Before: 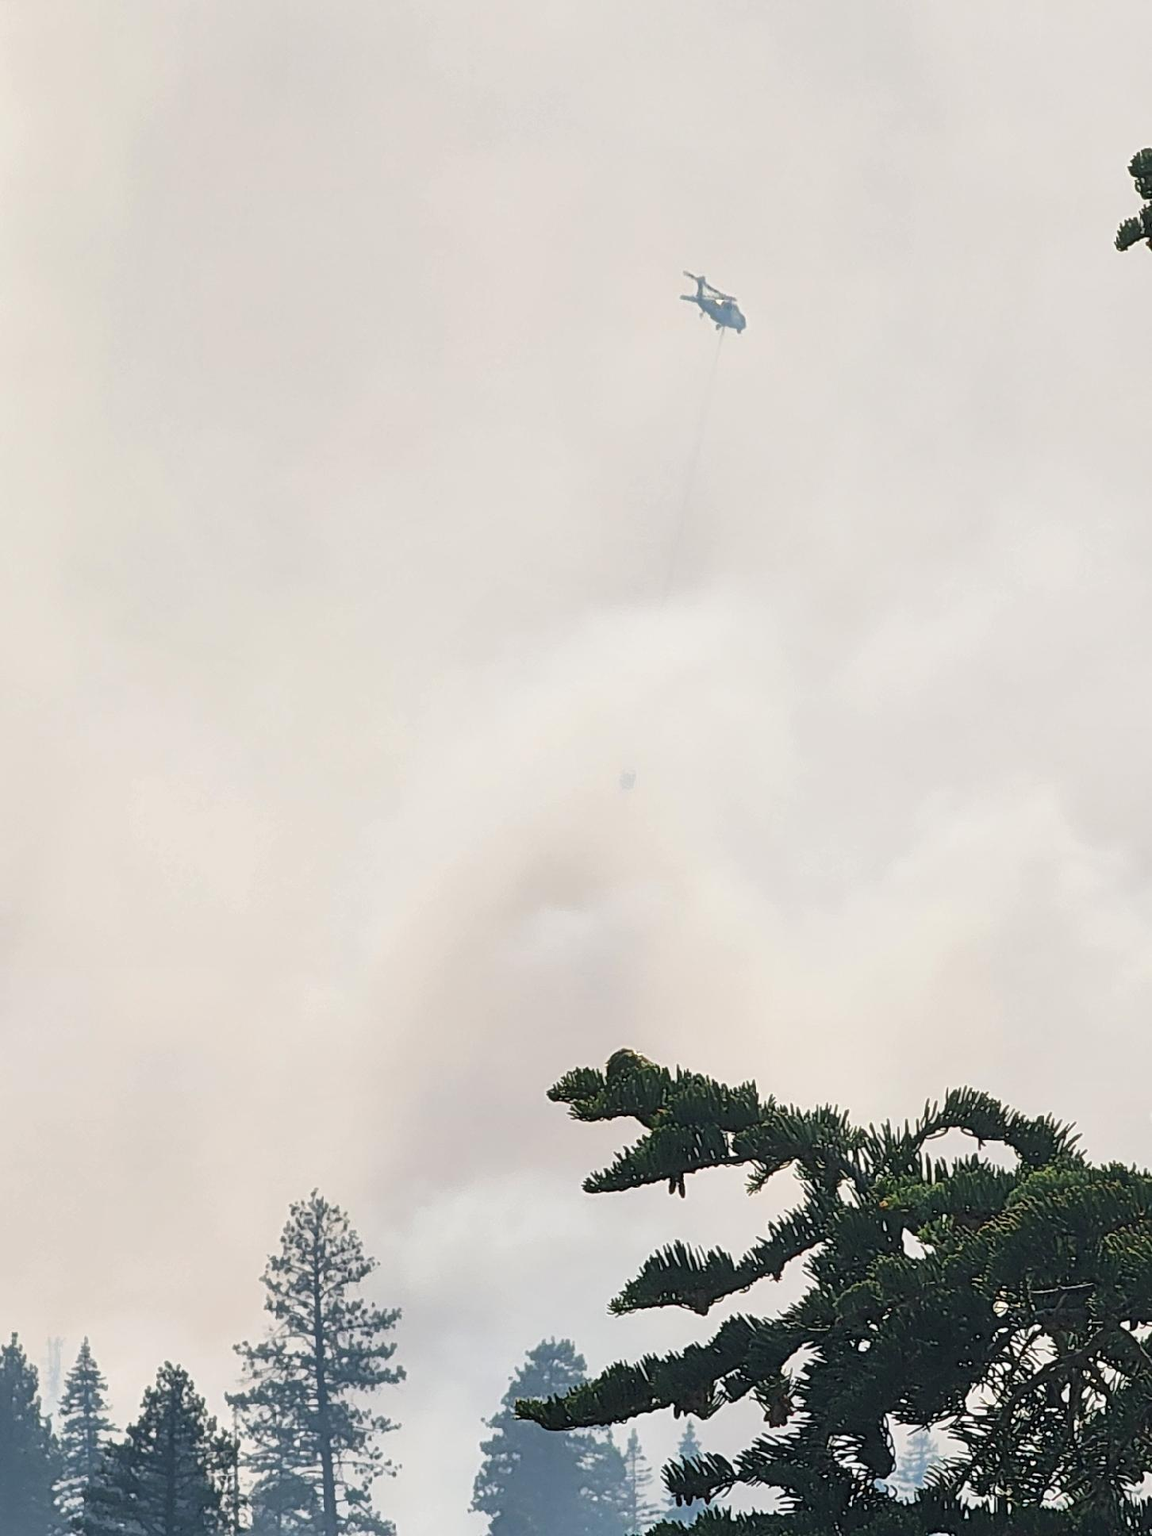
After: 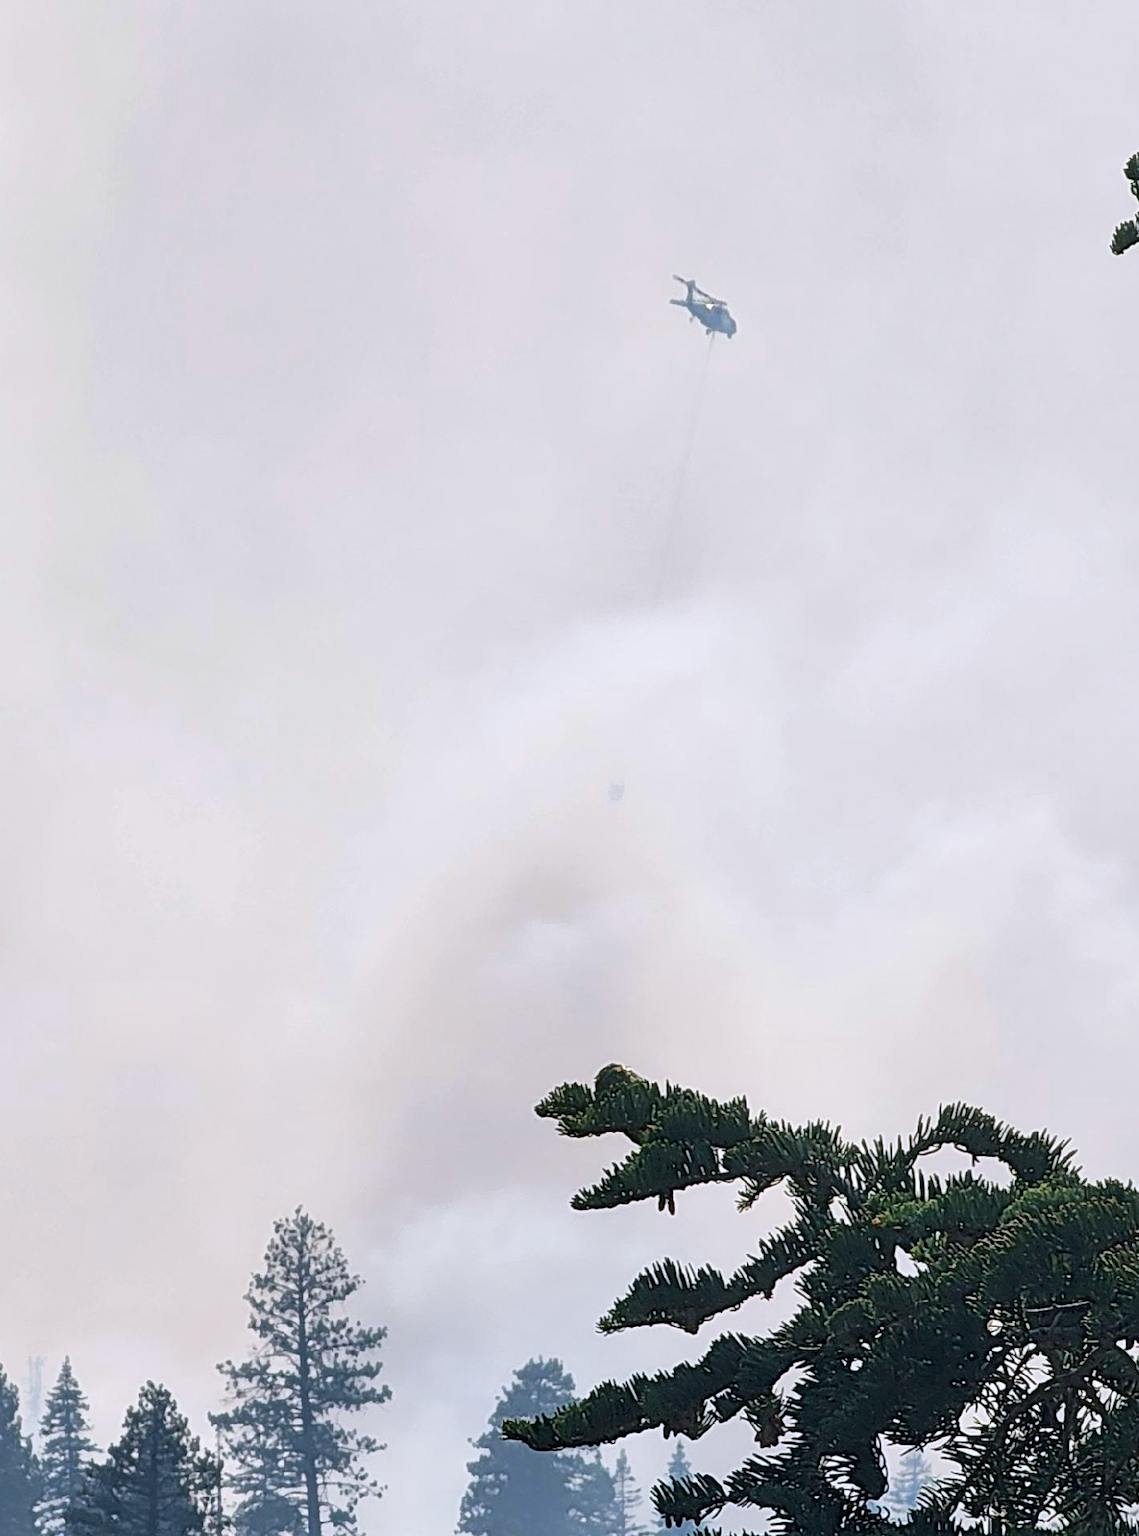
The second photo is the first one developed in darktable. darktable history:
exposure: black level correction 0.005, exposure 0.001 EV, compensate exposure bias true, compensate highlight preservation false
crop and rotate: left 1.773%, right 0.646%, bottom 1.349%
color calibration: illuminant as shot in camera, x 0.358, y 0.373, temperature 4628.91 K
